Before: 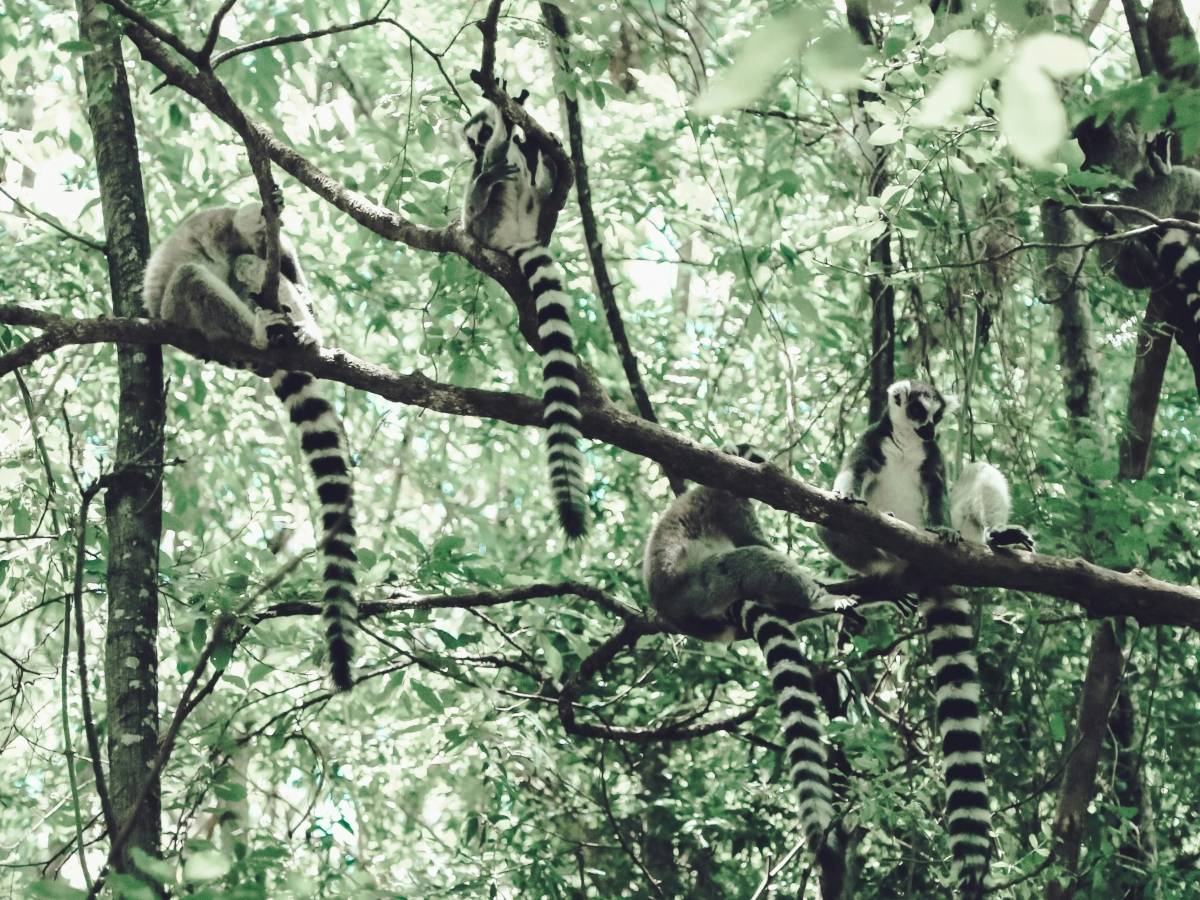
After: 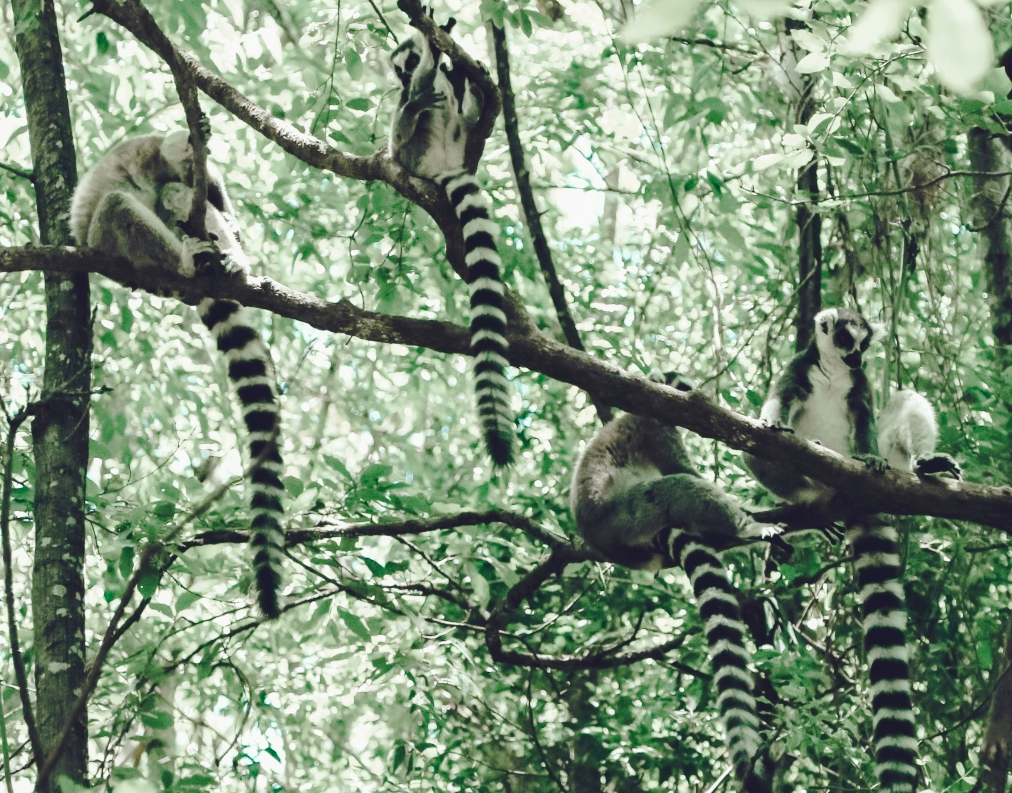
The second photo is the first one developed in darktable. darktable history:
shadows and highlights: radius 332.88, shadows 54.82, highlights -99.82, compress 94.28%, soften with gaussian
crop: left 6.091%, top 8.028%, right 9.55%, bottom 3.836%
color balance rgb: perceptual saturation grading › global saturation 0.185%, perceptual saturation grading › highlights -34.064%, perceptual saturation grading › mid-tones 15.084%, perceptual saturation grading › shadows 48.953%, global vibrance 20%
